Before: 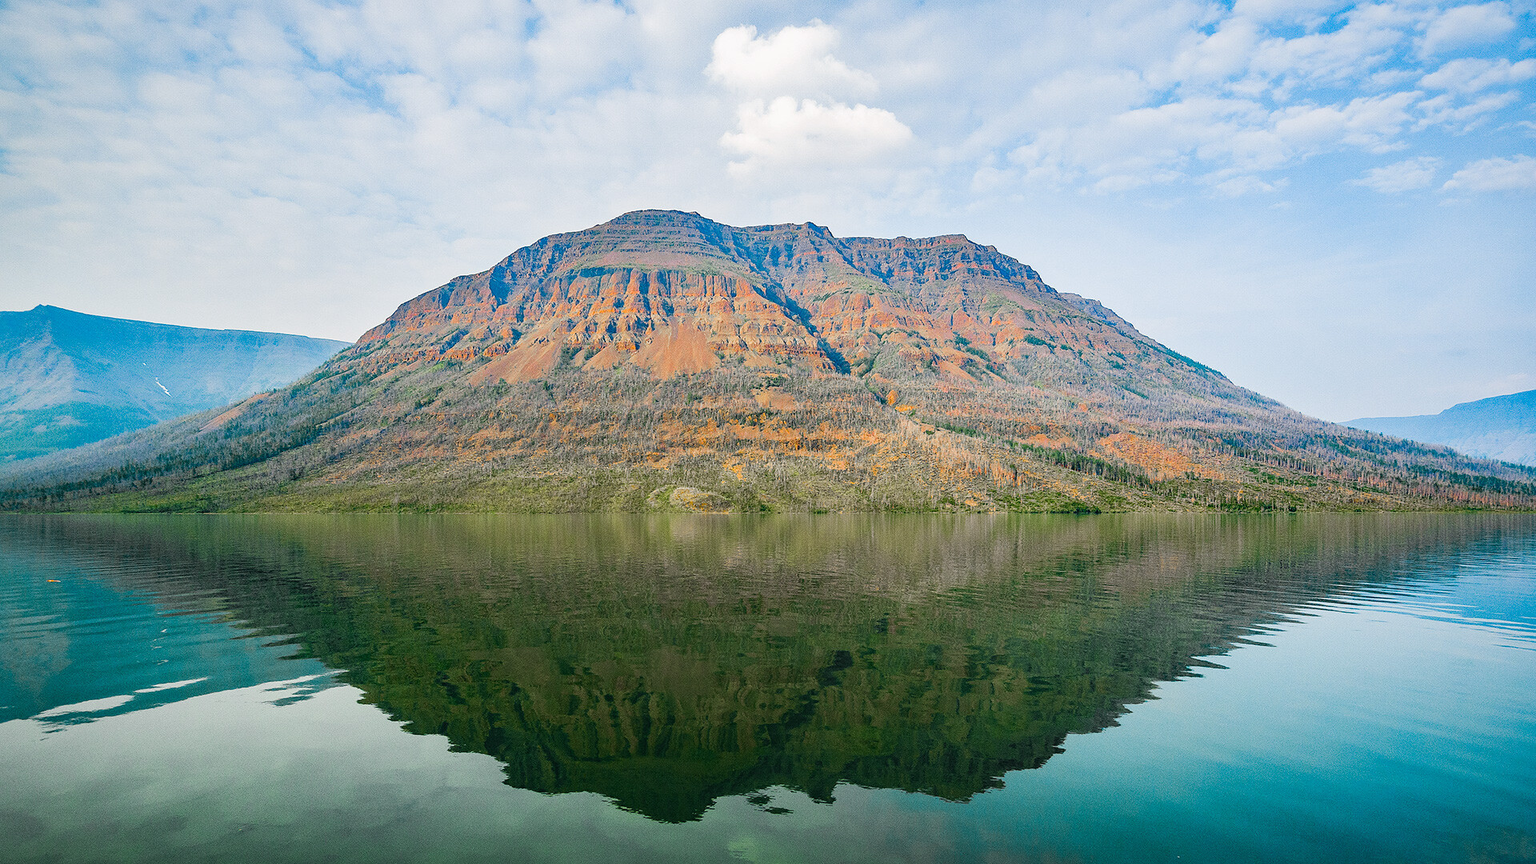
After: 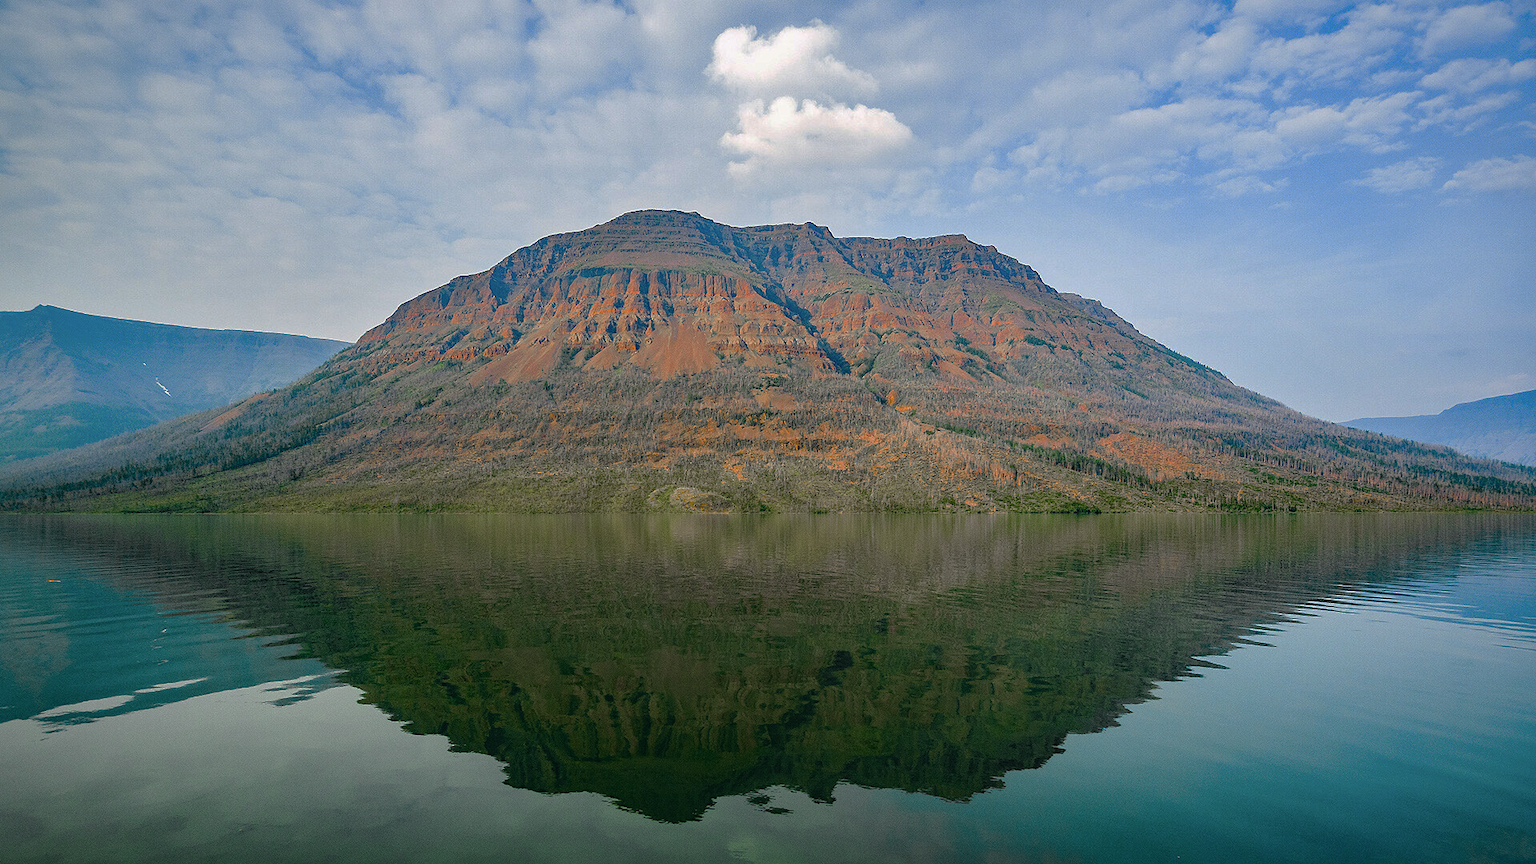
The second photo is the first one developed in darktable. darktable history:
base curve: curves: ch0 [(0, 0) (0.826, 0.587) (1, 1)], preserve colors none
tone equalizer: edges refinement/feathering 500, mask exposure compensation -1.25 EV, preserve details no
